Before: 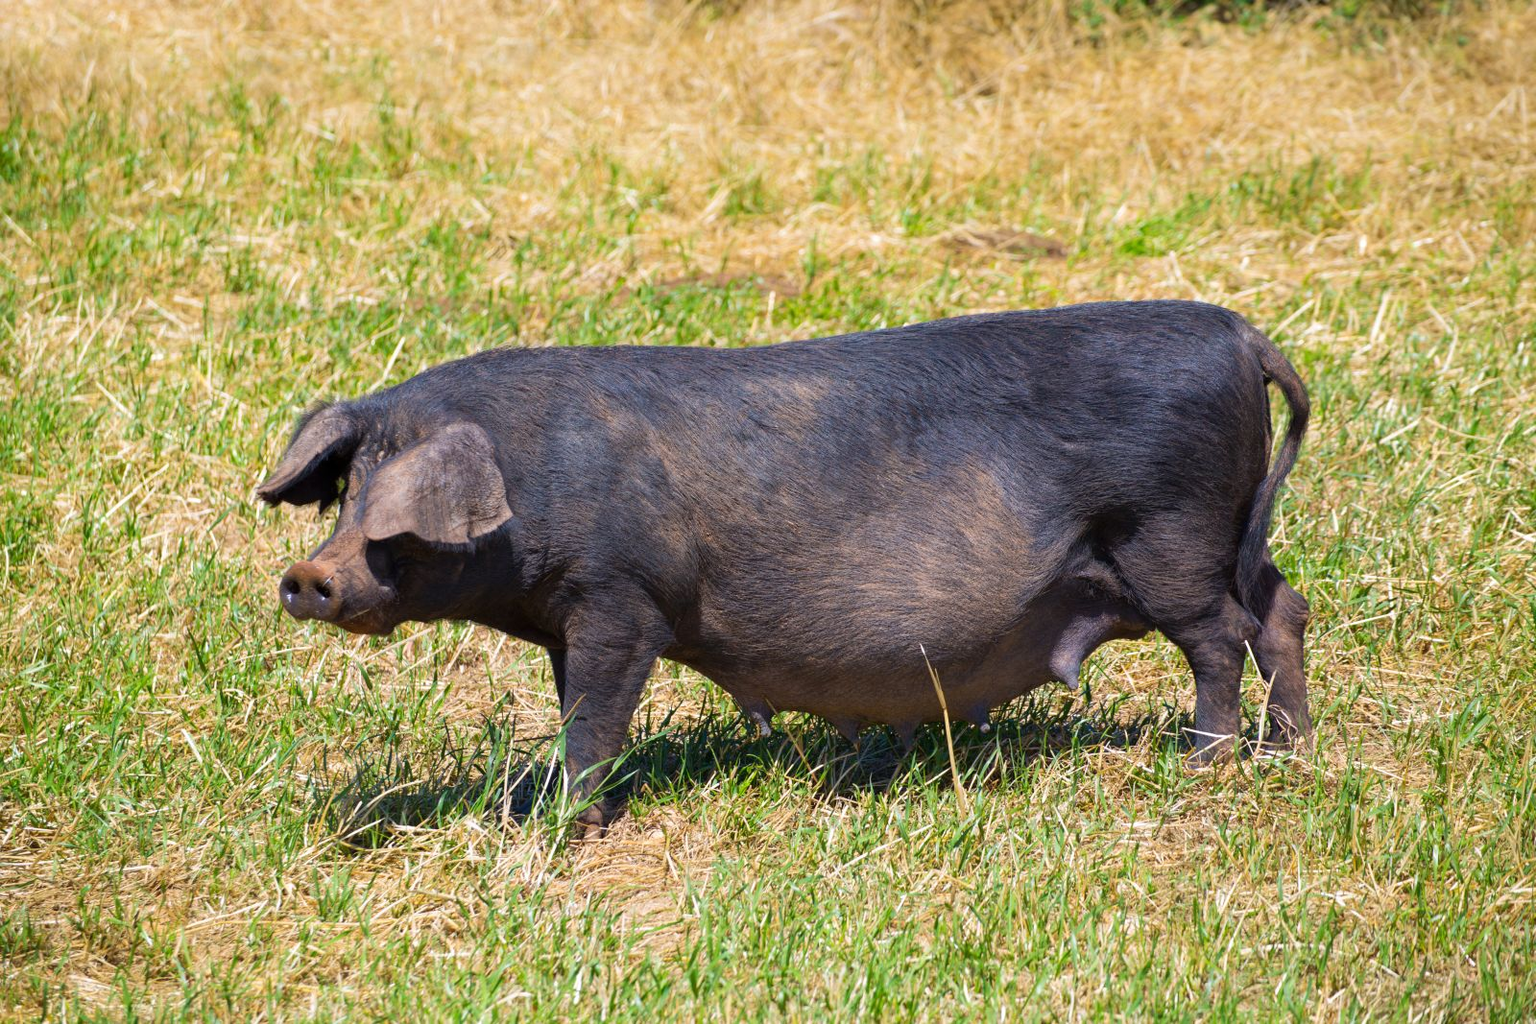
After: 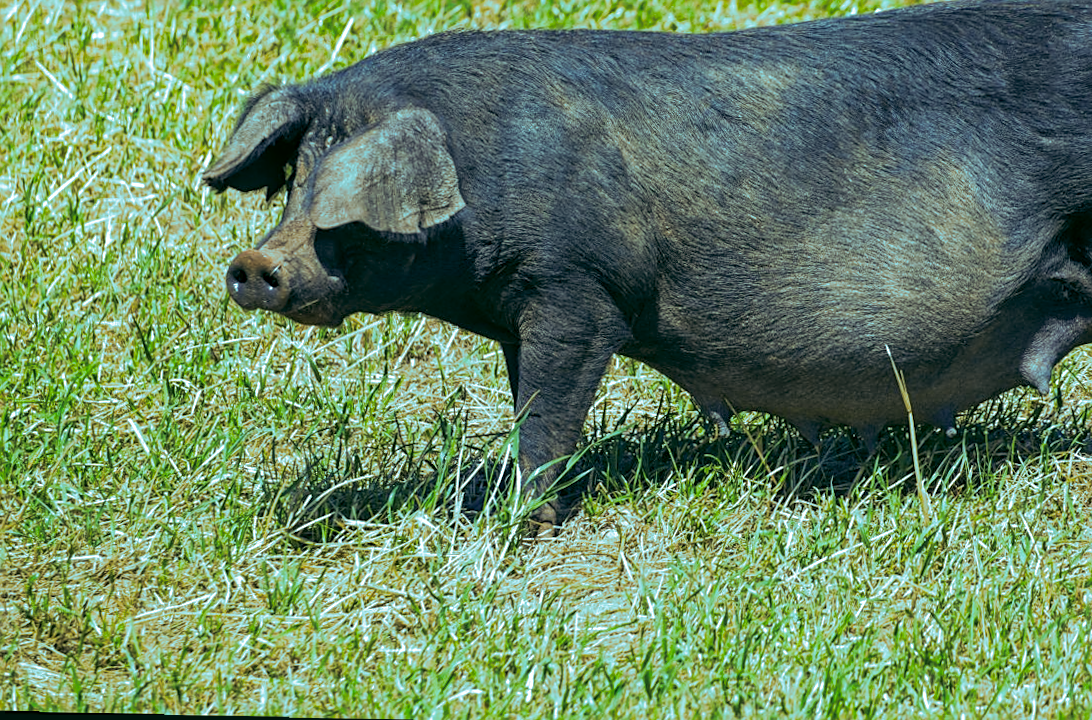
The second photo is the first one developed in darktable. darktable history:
rotate and perspective: lens shift (vertical) 0.048, lens shift (horizontal) -0.024, automatic cropping off
color correction: highlights a* 1.83, highlights b* 34.02, shadows a* -36.68, shadows b* -5.48
white balance: red 0.948, green 1.02, blue 1.176
local contrast: on, module defaults
split-toning: shadows › hue 327.6°, highlights › hue 198°, highlights › saturation 0.55, balance -21.25, compress 0%
crop and rotate: angle -0.82°, left 3.85%, top 31.828%, right 27.992%
sharpen: on, module defaults
